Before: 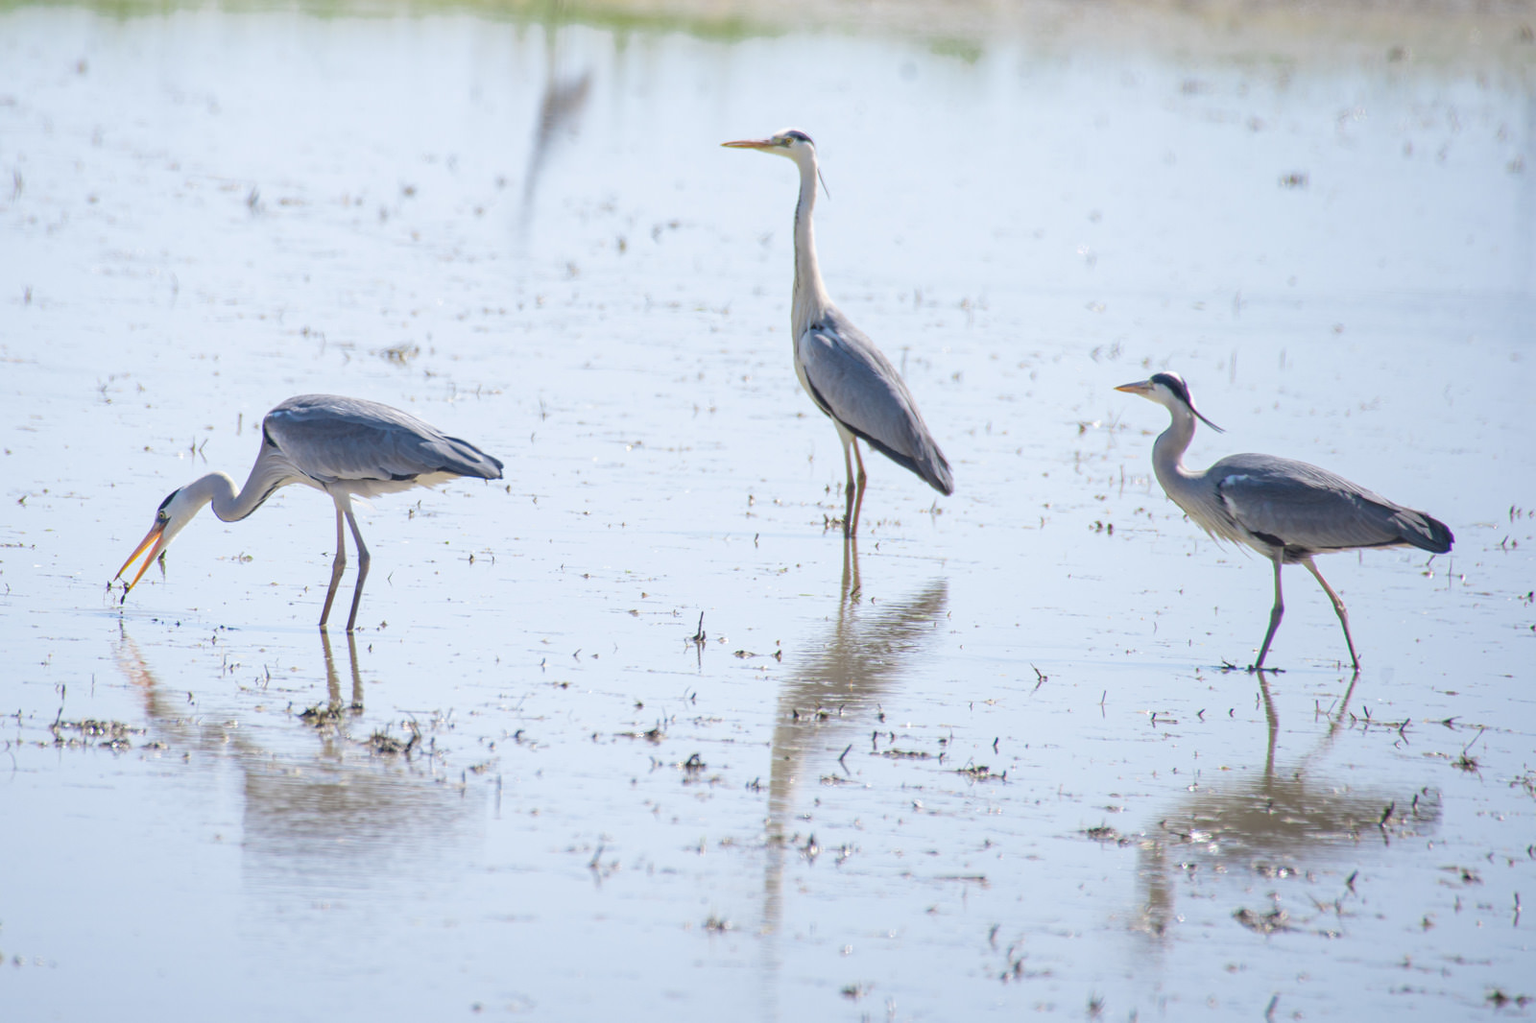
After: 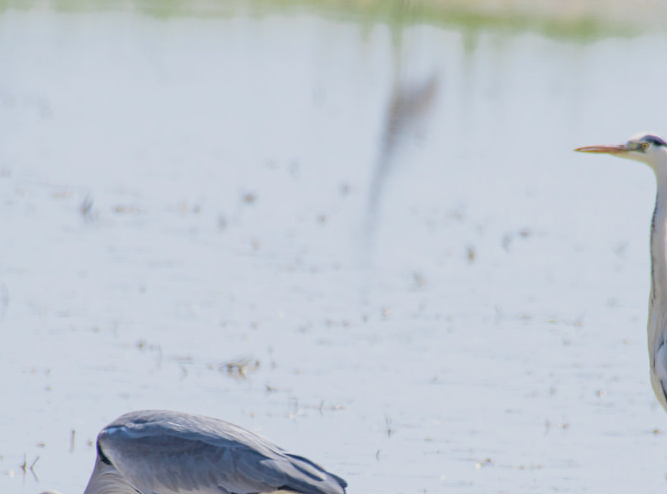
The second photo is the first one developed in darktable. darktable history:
filmic rgb: black relative exposure -7.71 EV, white relative exposure 4.45 EV, target black luminance 0%, hardness 3.76, latitude 50.76%, contrast 1.078, highlights saturation mix 9.82%, shadows ↔ highlights balance -0.223%
crop and rotate: left 11.113%, top 0.105%, right 47.169%, bottom 53.544%
